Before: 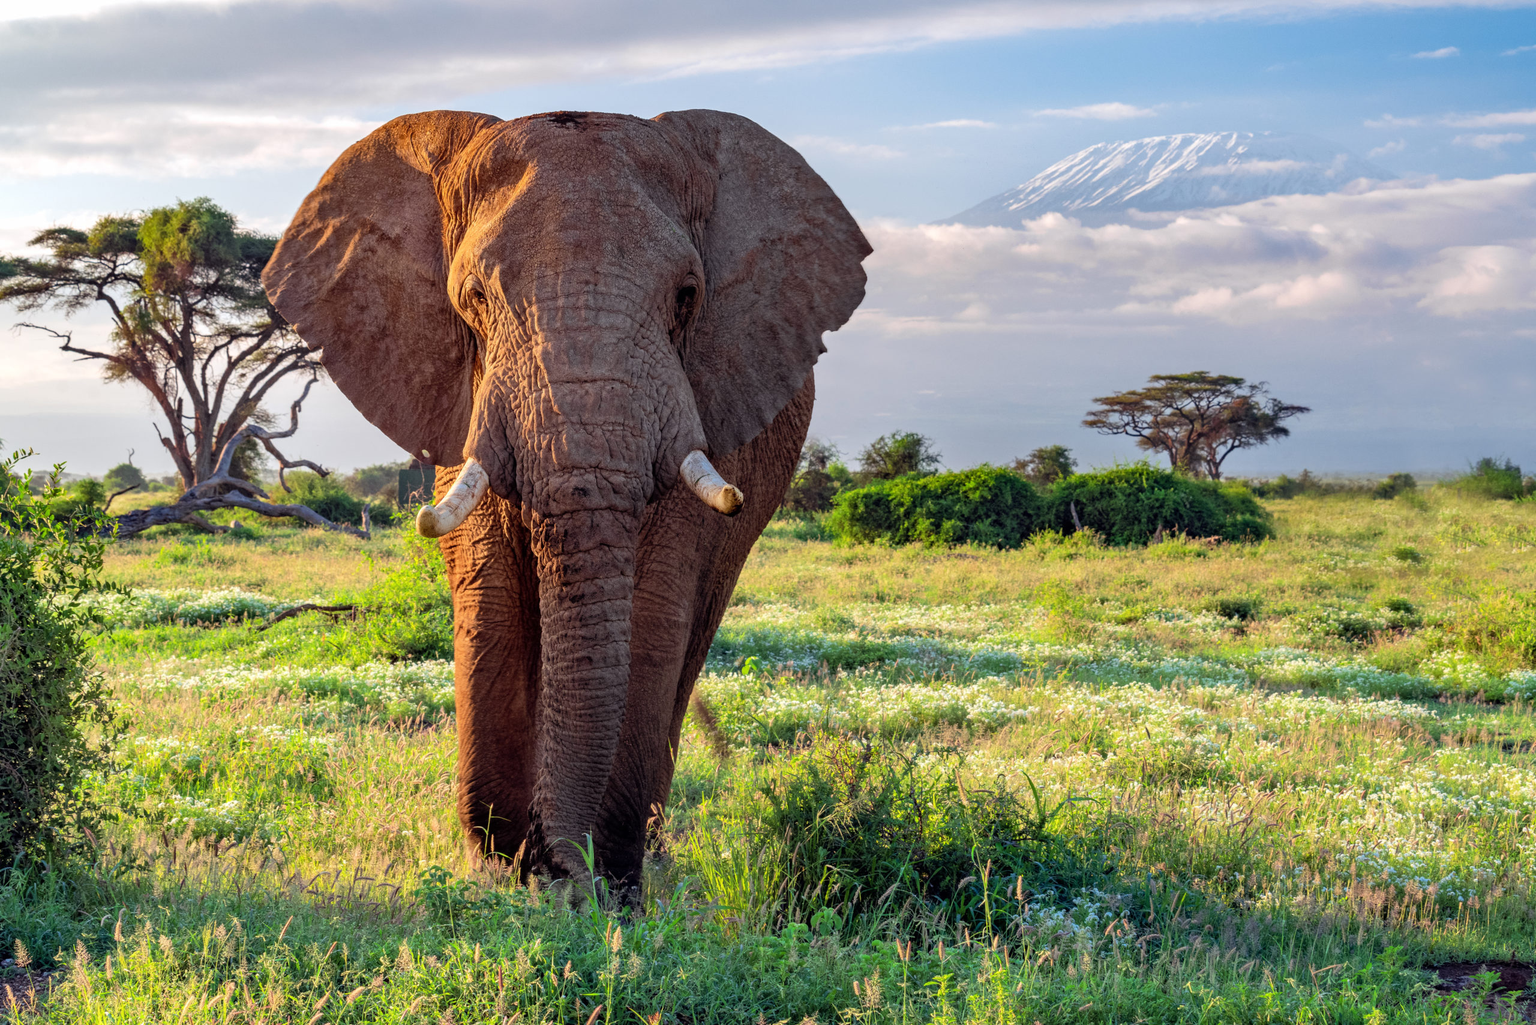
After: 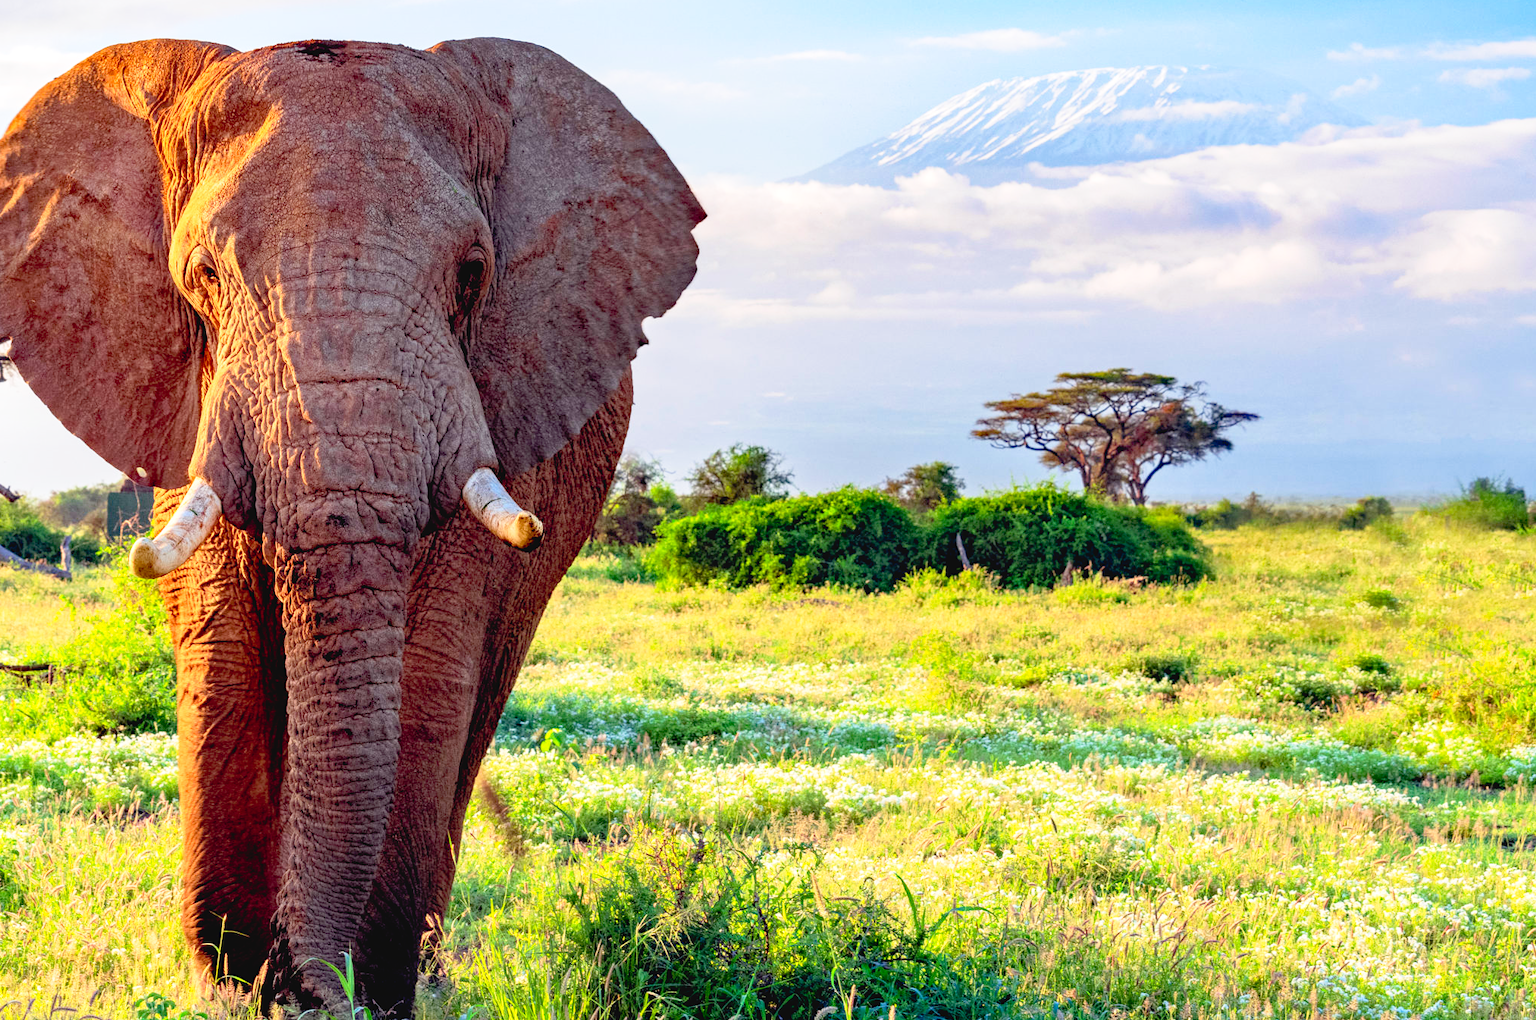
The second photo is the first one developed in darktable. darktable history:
tone curve: curves: ch0 [(0, 0.013) (0.054, 0.018) (0.205, 0.191) (0.289, 0.292) (0.39, 0.424) (0.493, 0.551) (0.647, 0.752) (0.778, 0.895) (1, 0.998)]; ch1 [(0, 0) (0.385, 0.343) (0.439, 0.415) (0.494, 0.495) (0.501, 0.501) (0.51, 0.509) (0.54, 0.546) (0.586, 0.606) (0.66, 0.701) (0.783, 0.804) (1, 1)]; ch2 [(0, 0) (0.32, 0.281) (0.403, 0.399) (0.441, 0.428) (0.47, 0.469) (0.498, 0.496) (0.524, 0.538) (0.566, 0.579) (0.633, 0.665) (0.7, 0.711) (1, 1)], preserve colors none
crop and rotate: left 20.45%, top 7.792%, right 0.378%, bottom 13.394%
haze removal: compatibility mode true, adaptive false
levels: black 8.56%, levels [0, 0.43, 0.984]
